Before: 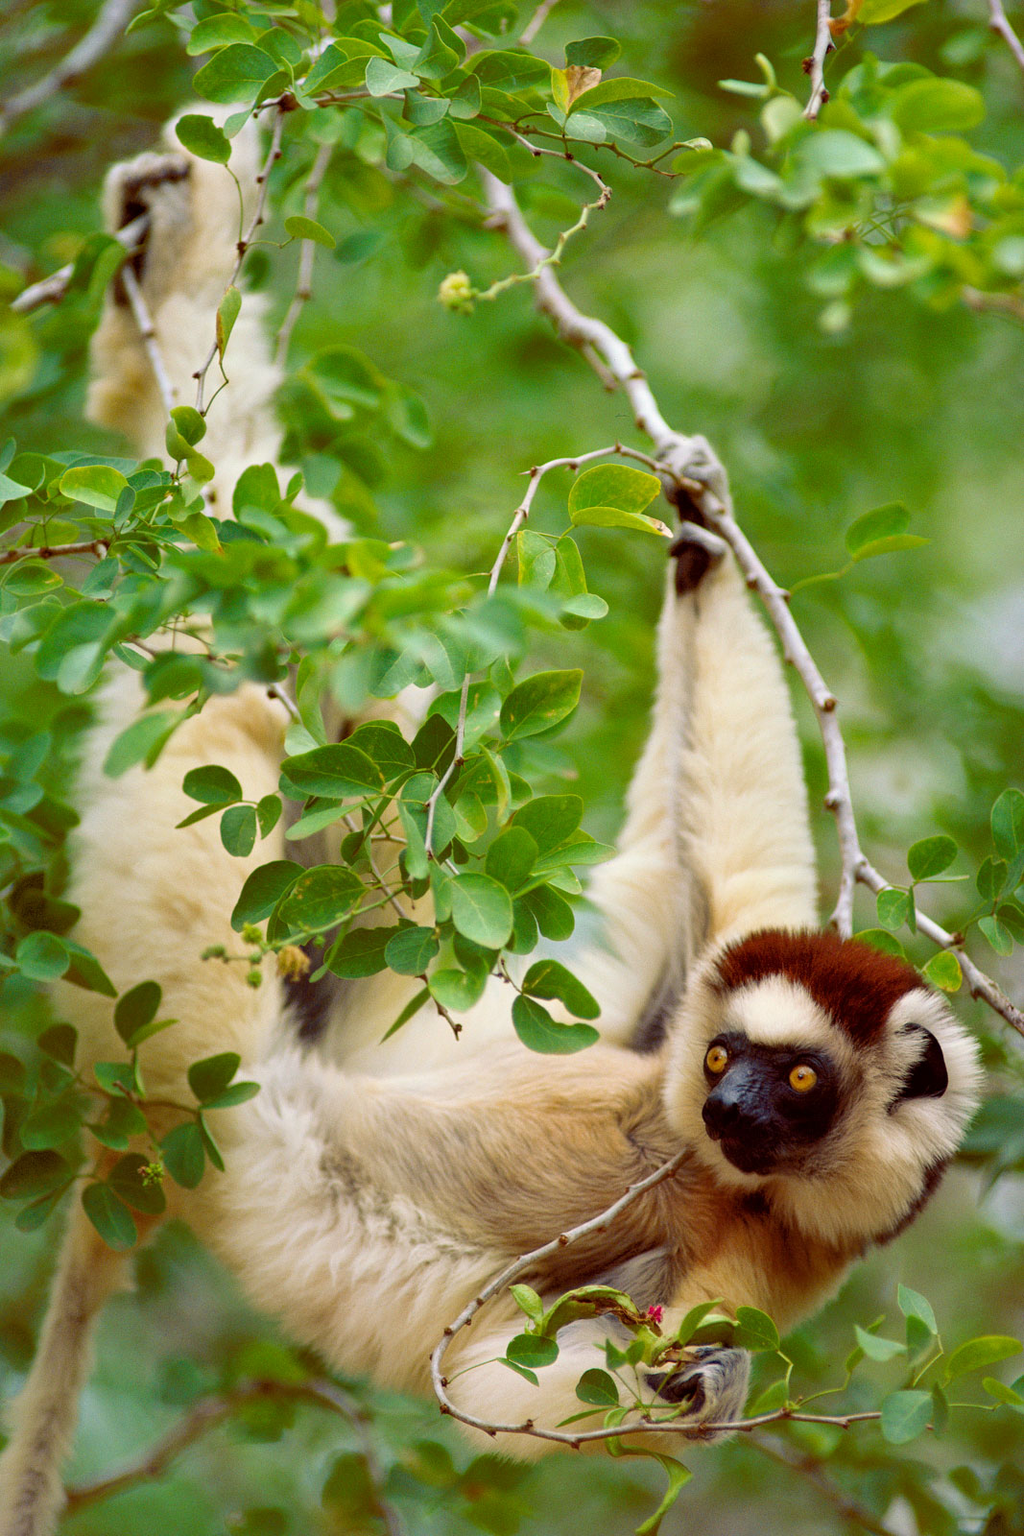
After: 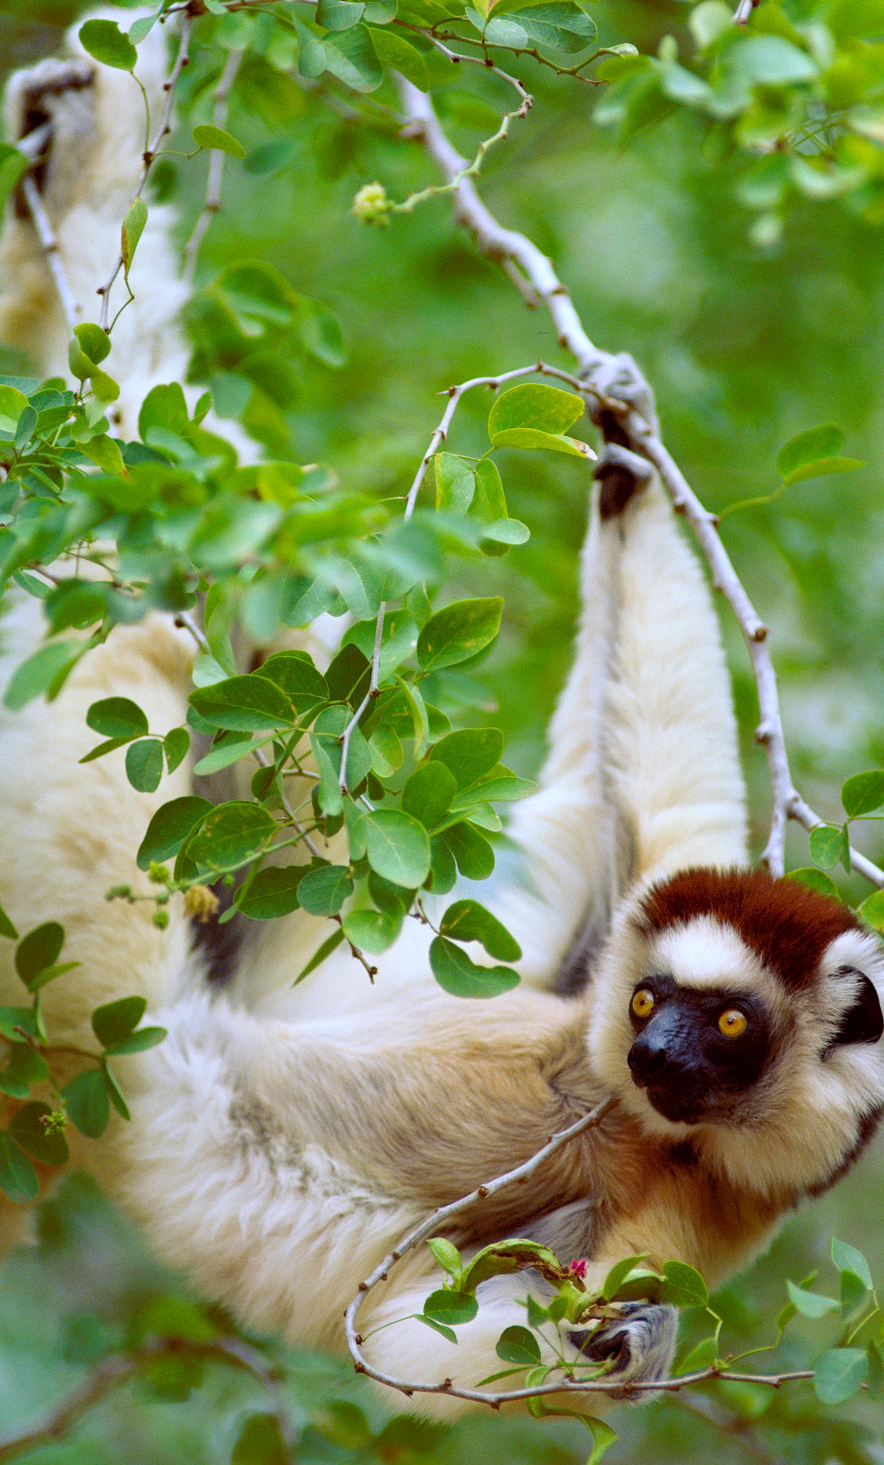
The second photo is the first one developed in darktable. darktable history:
crop: left 9.807%, top 6.259%, right 7.334%, bottom 2.177%
white balance: red 0.948, green 1.02, blue 1.176
